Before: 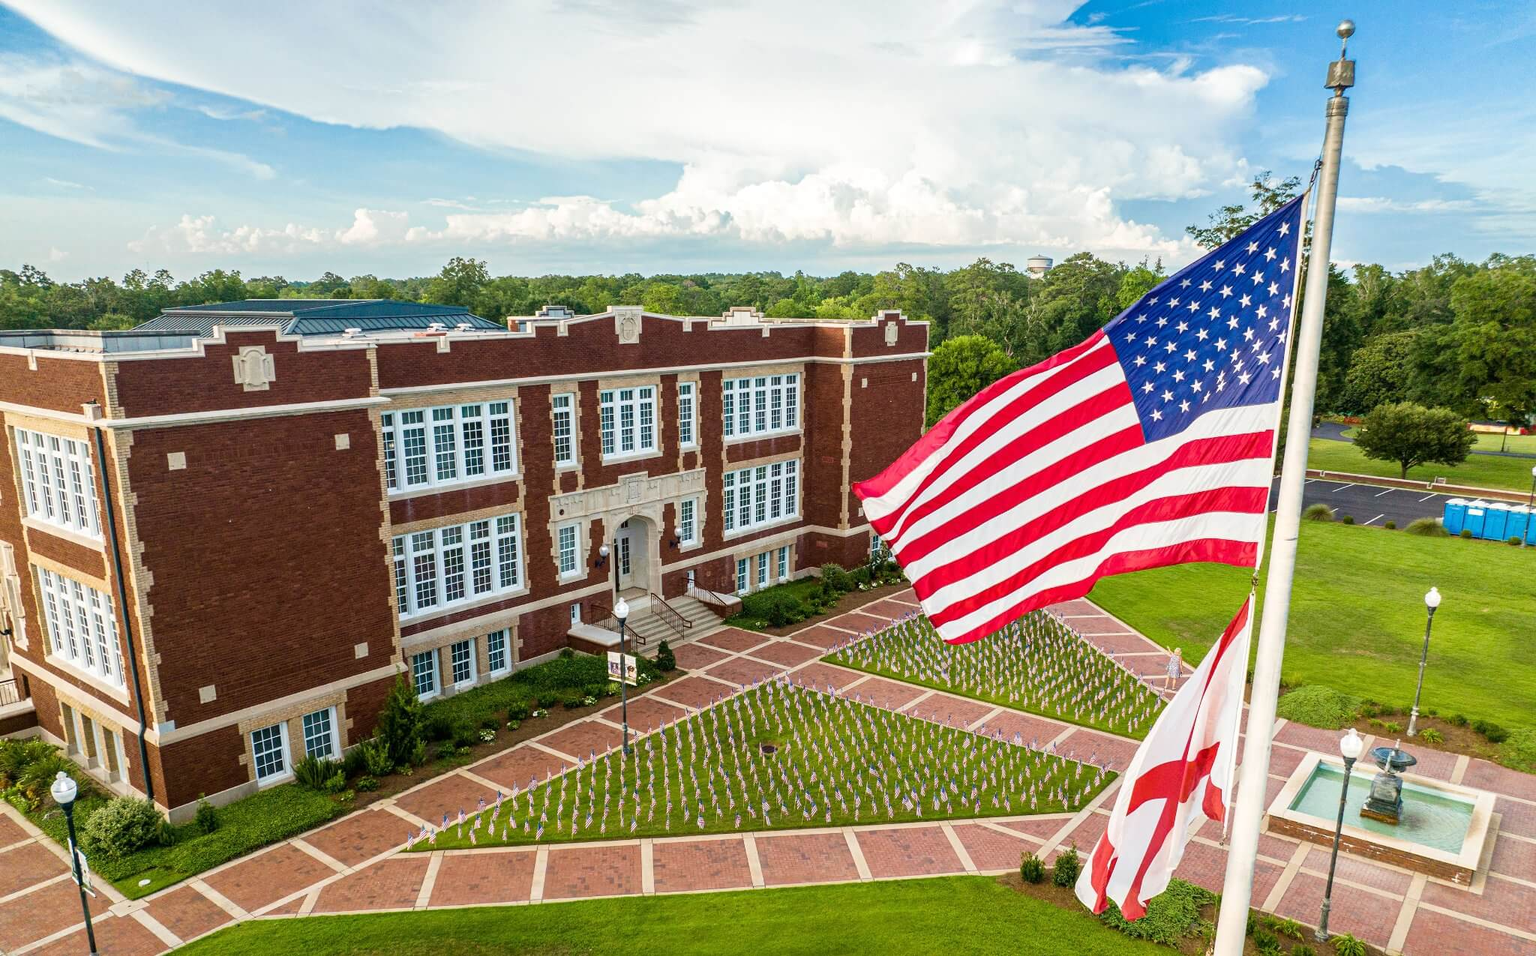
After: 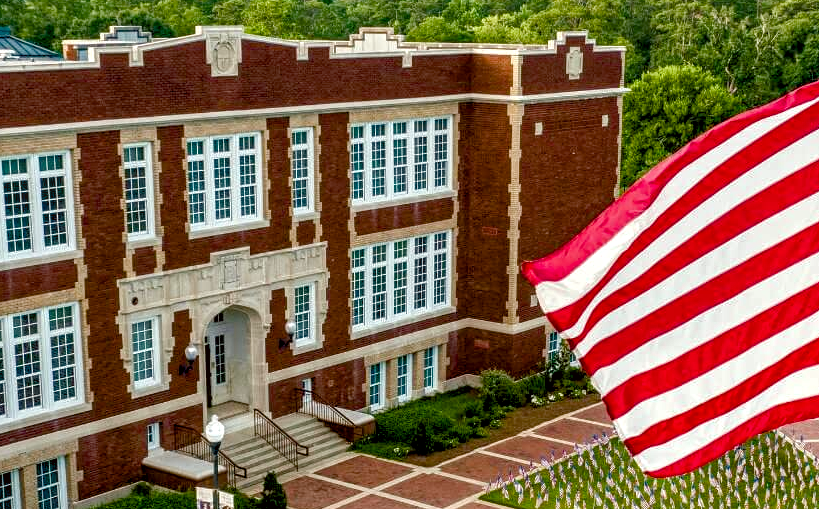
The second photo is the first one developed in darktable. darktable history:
crop: left 30%, top 30%, right 30%, bottom 30%
exposure: black level correction 0.005, exposure 0.014 EV, compensate highlight preservation false
tone equalizer: -8 EV 0.25 EV, -7 EV 0.417 EV, -6 EV 0.417 EV, -5 EV 0.25 EV, -3 EV -0.25 EV, -2 EV -0.417 EV, -1 EV -0.417 EV, +0 EV -0.25 EV, edges refinement/feathering 500, mask exposure compensation -1.57 EV, preserve details guided filter
local contrast: on, module defaults
color balance rgb: shadows lift › chroma 2.79%, shadows lift › hue 190.66°, power › hue 171.85°, highlights gain › chroma 2.16%, highlights gain › hue 75.26°, global offset › luminance -0.51%, perceptual saturation grading › highlights -33.8%, perceptual saturation grading › mid-tones 14.98%, perceptual saturation grading › shadows 48.43%, perceptual brilliance grading › highlights 15.68%, perceptual brilliance grading › mid-tones 6.62%, perceptual brilliance grading › shadows -14.98%, global vibrance 11.32%, contrast 5.05%
color correction: highlights a* -2.73, highlights b* -2.09, shadows a* 2.41, shadows b* 2.73
